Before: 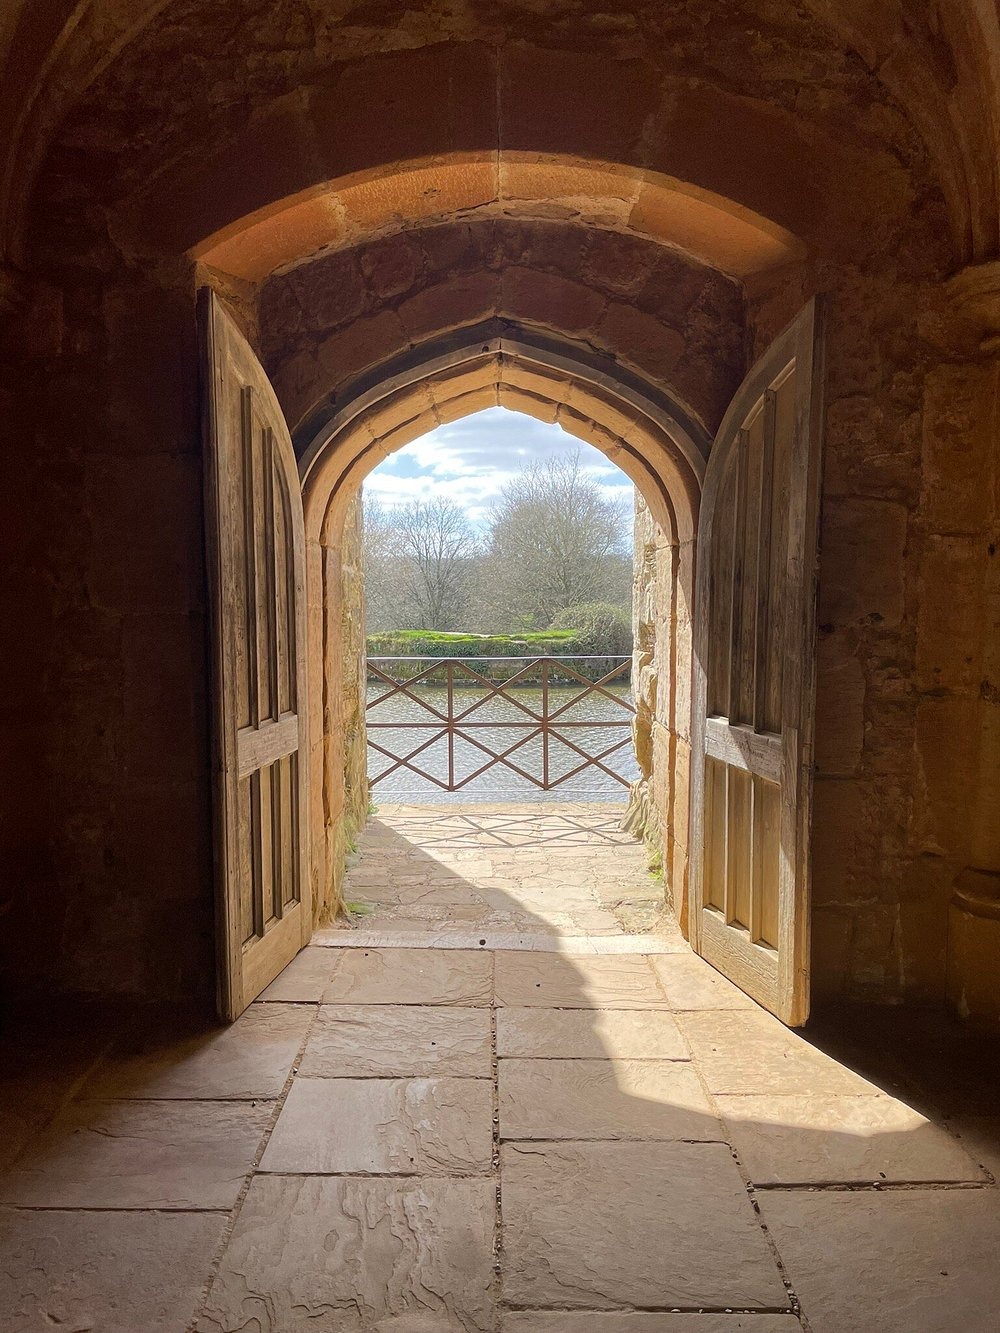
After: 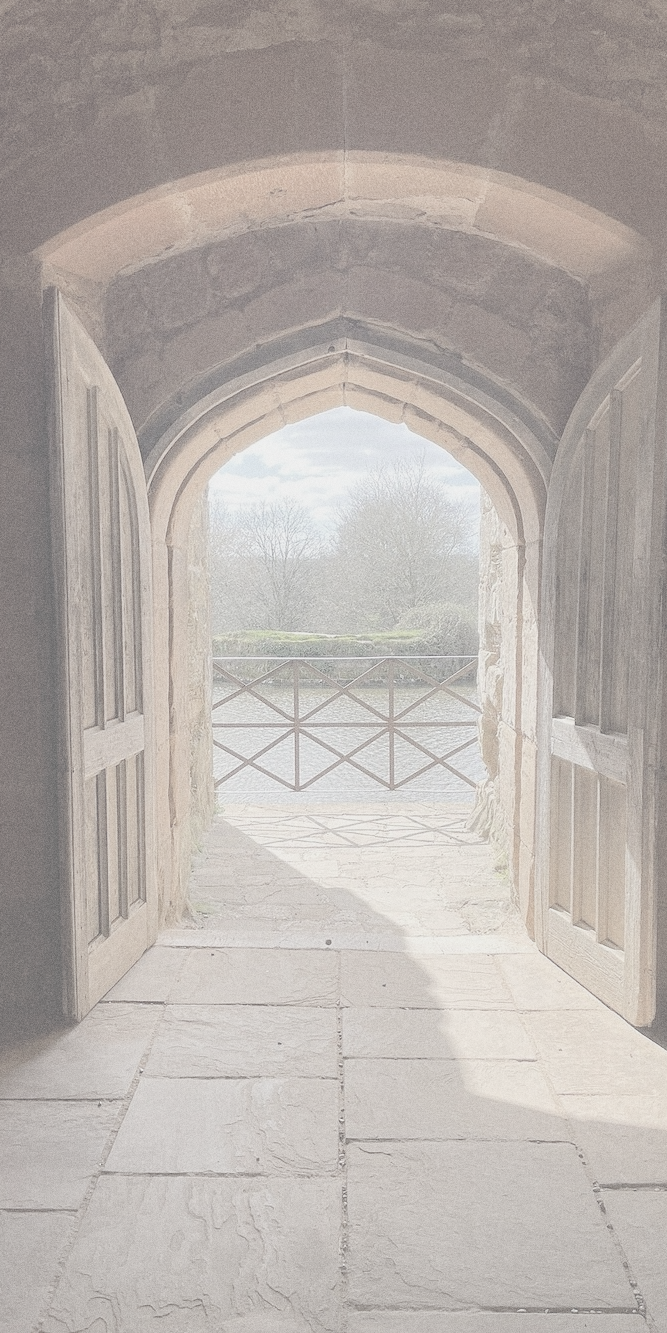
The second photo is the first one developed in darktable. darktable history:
contrast brightness saturation: contrast -0.32, brightness 0.75, saturation -0.78
local contrast: mode bilateral grid, contrast 100, coarseness 100, detail 108%, midtone range 0.2
grain: on, module defaults
crop and rotate: left 15.446%, right 17.836%
